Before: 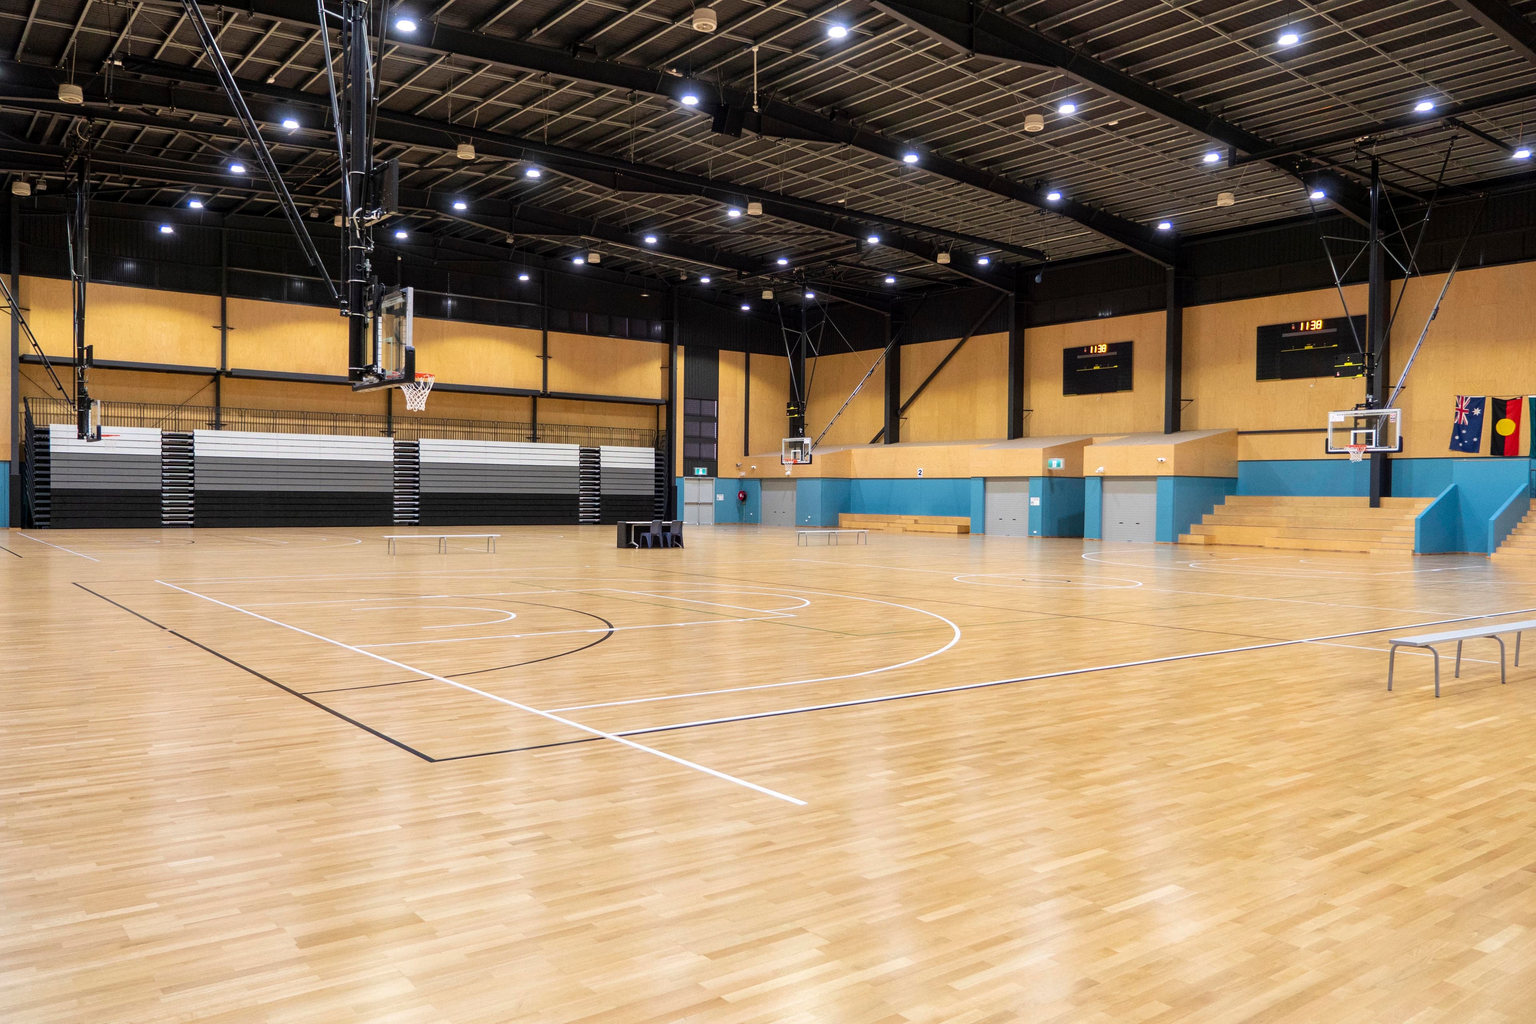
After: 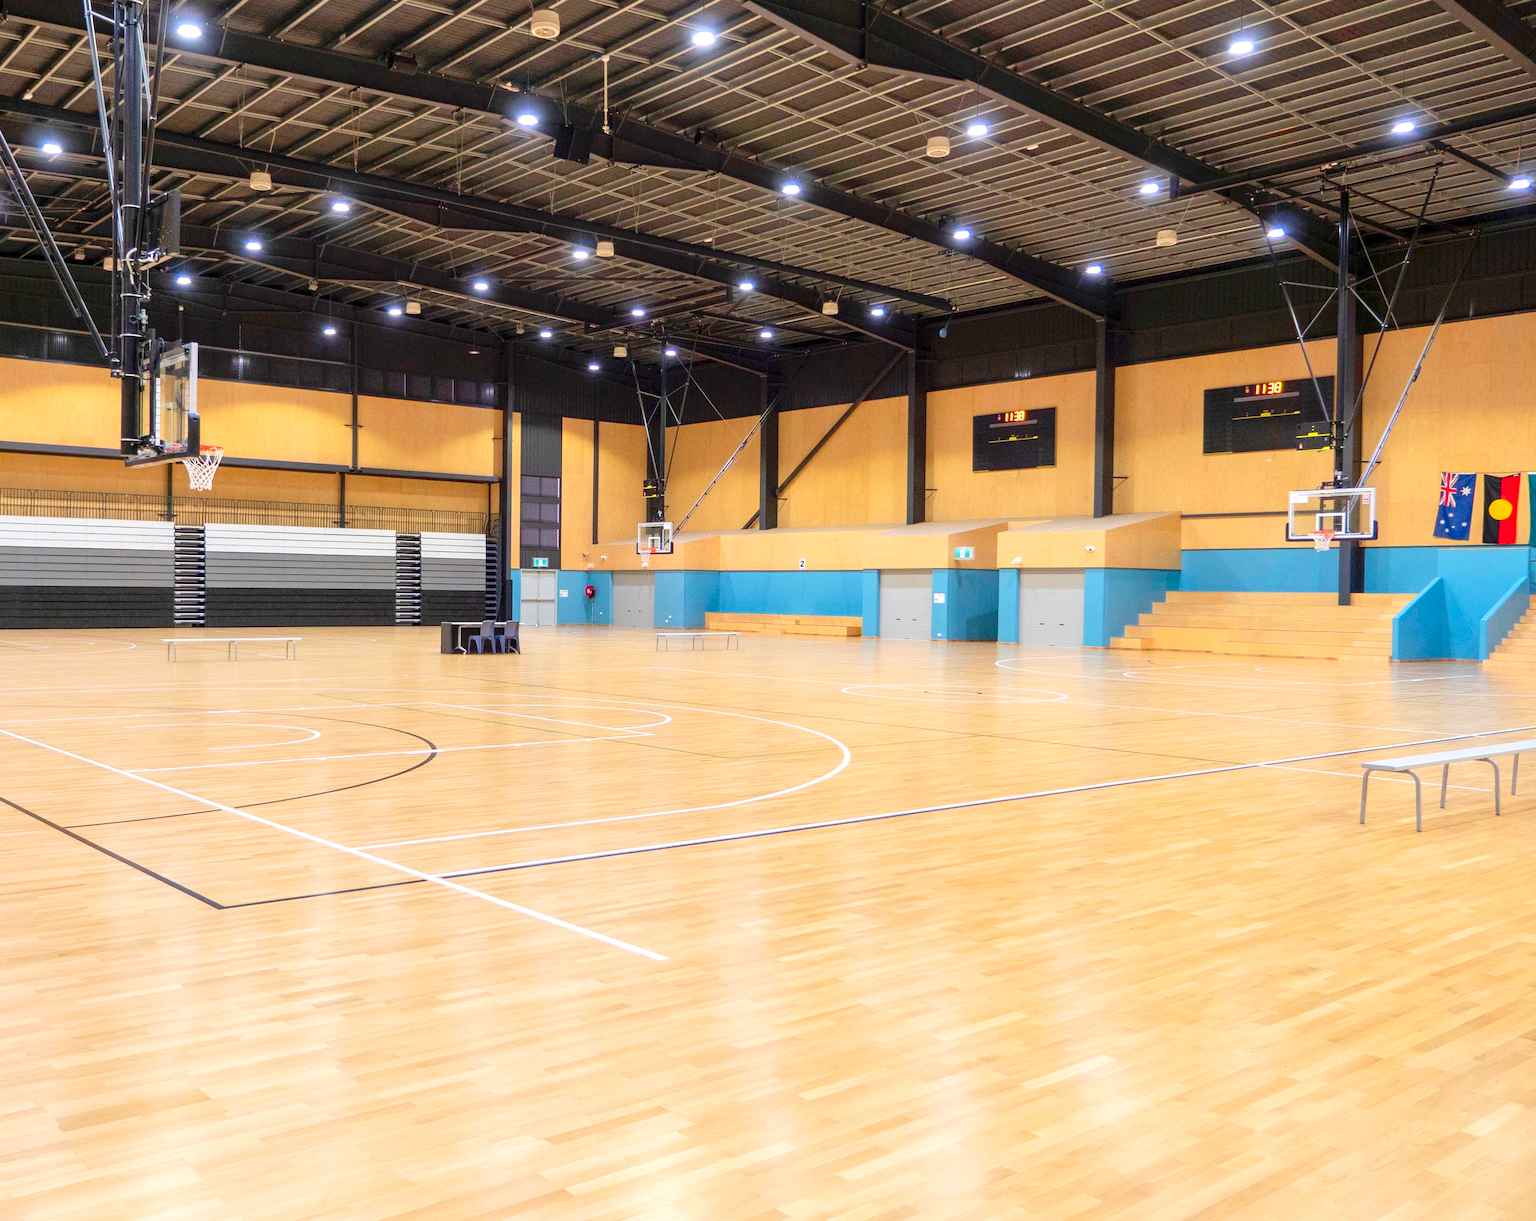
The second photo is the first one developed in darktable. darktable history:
levels: levels [0, 0.397, 0.955]
crop: left 16.145%
